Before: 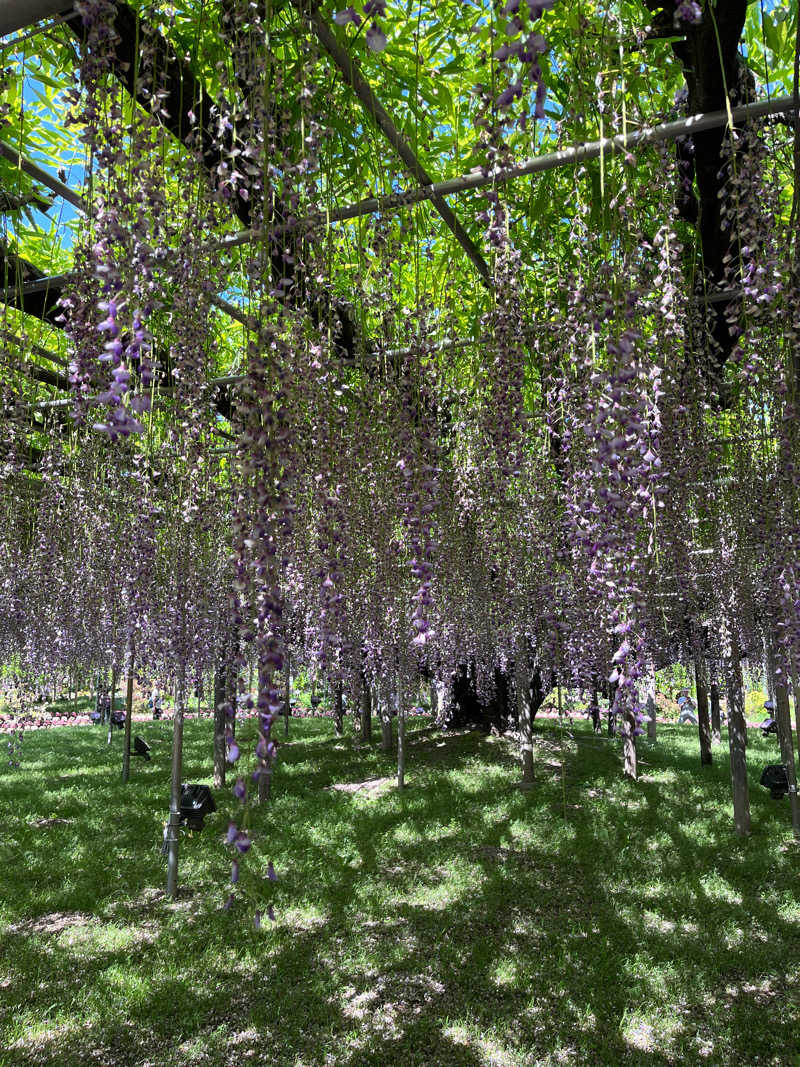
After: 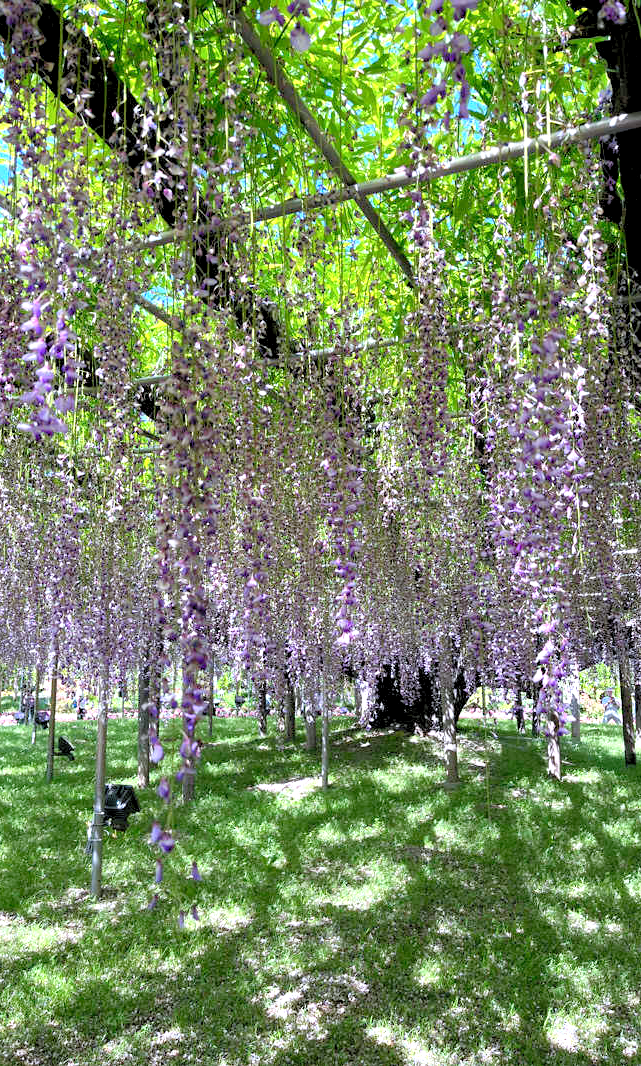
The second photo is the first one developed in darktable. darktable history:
color calibration: illuminant as shot in camera, x 0.358, y 0.373, temperature 4628.91 K
levels: levels [0.036, 0.364, 0.827]
crop and rotate: left 9.568%, right 10.249%
